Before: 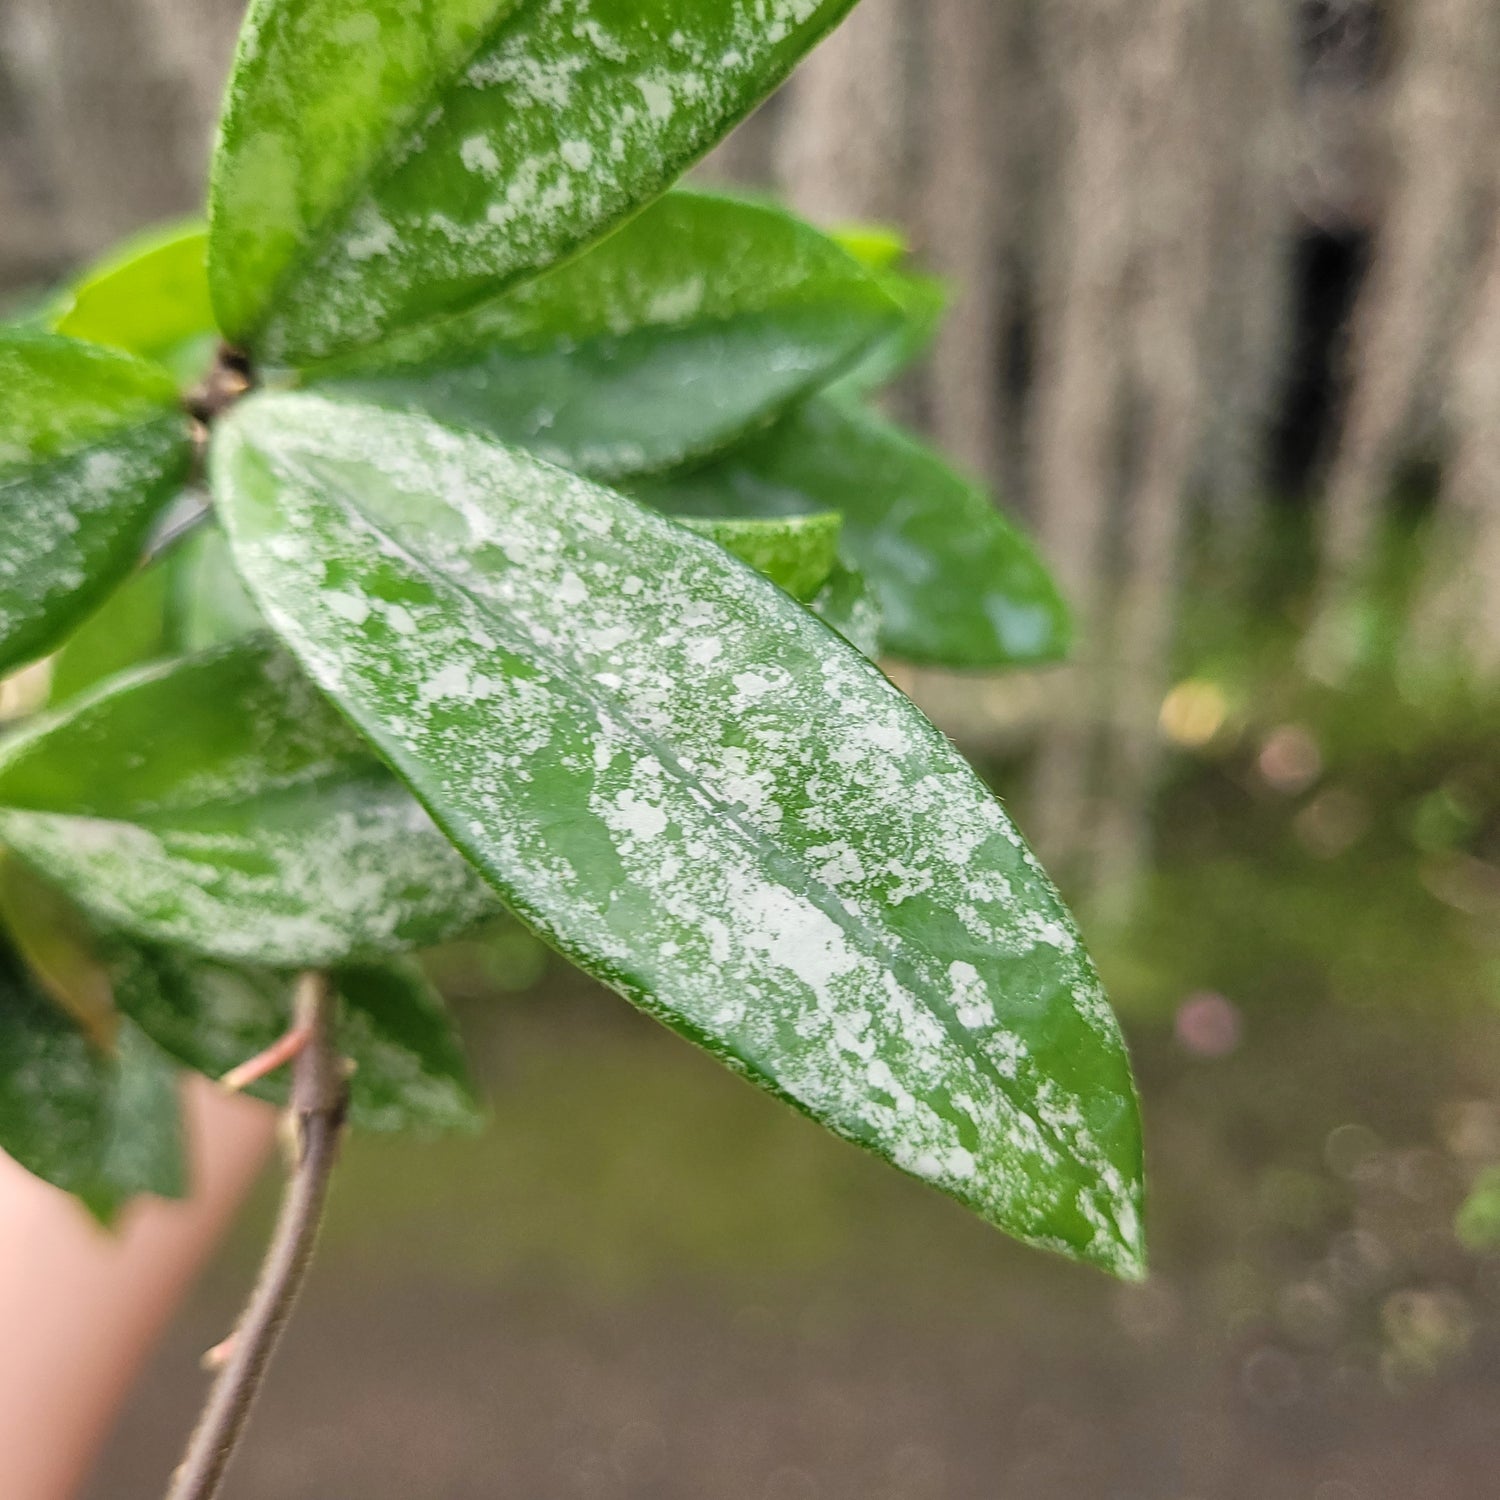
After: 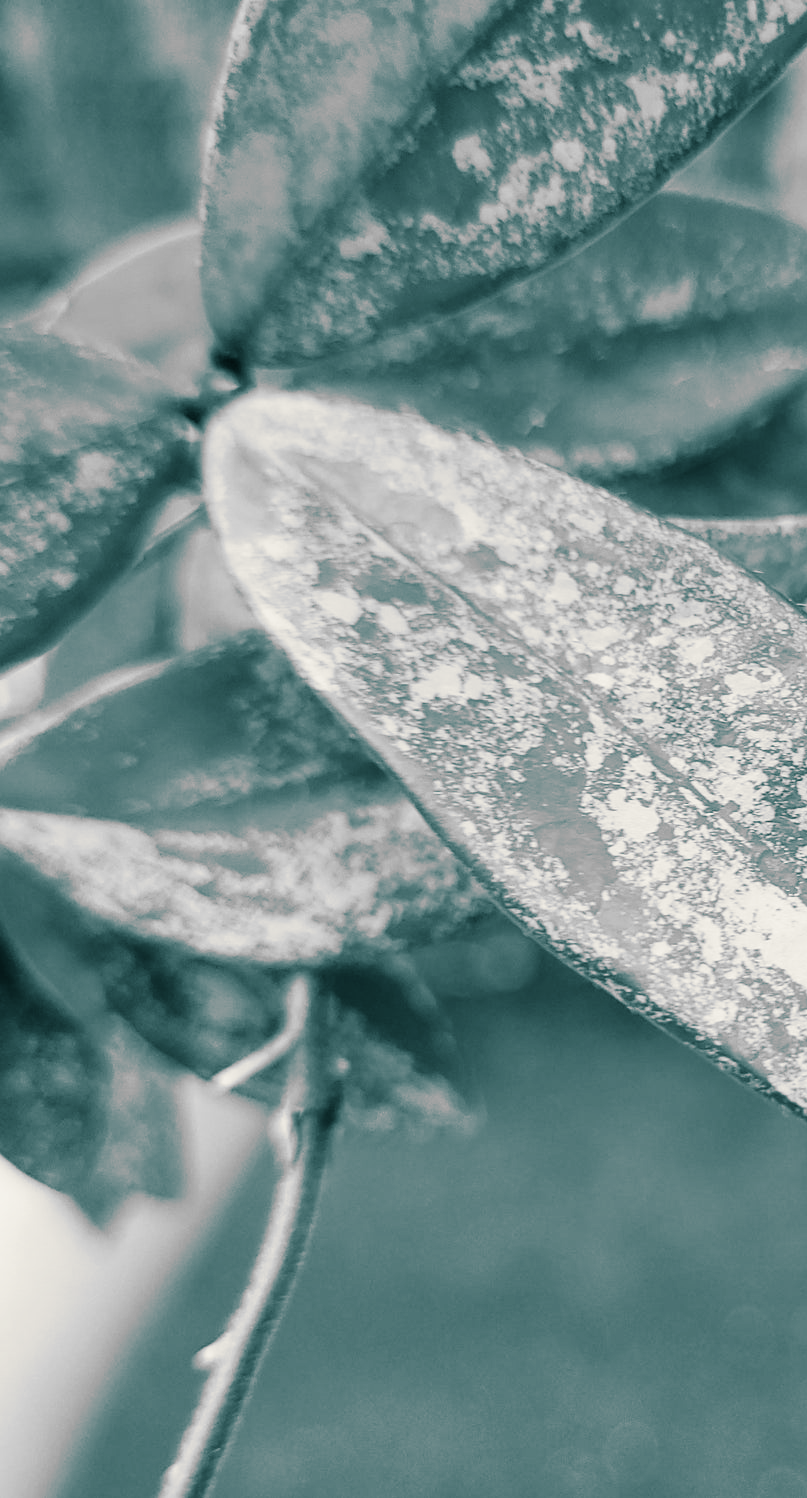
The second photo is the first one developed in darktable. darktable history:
contrast brightness saturation: contrast 0.23, brightness 0.1, saturation 0.29
monochrome: on, module defaults
split-toning: shadows › hue 186.43°, highlights › hue 49.29°, compress 30.29%
graduated density: rotation -0.352°, offset 57.64
crop: left 0.587%, right 45.588%, bottom 0.086%
rotate and perspective: automatic cropping off
